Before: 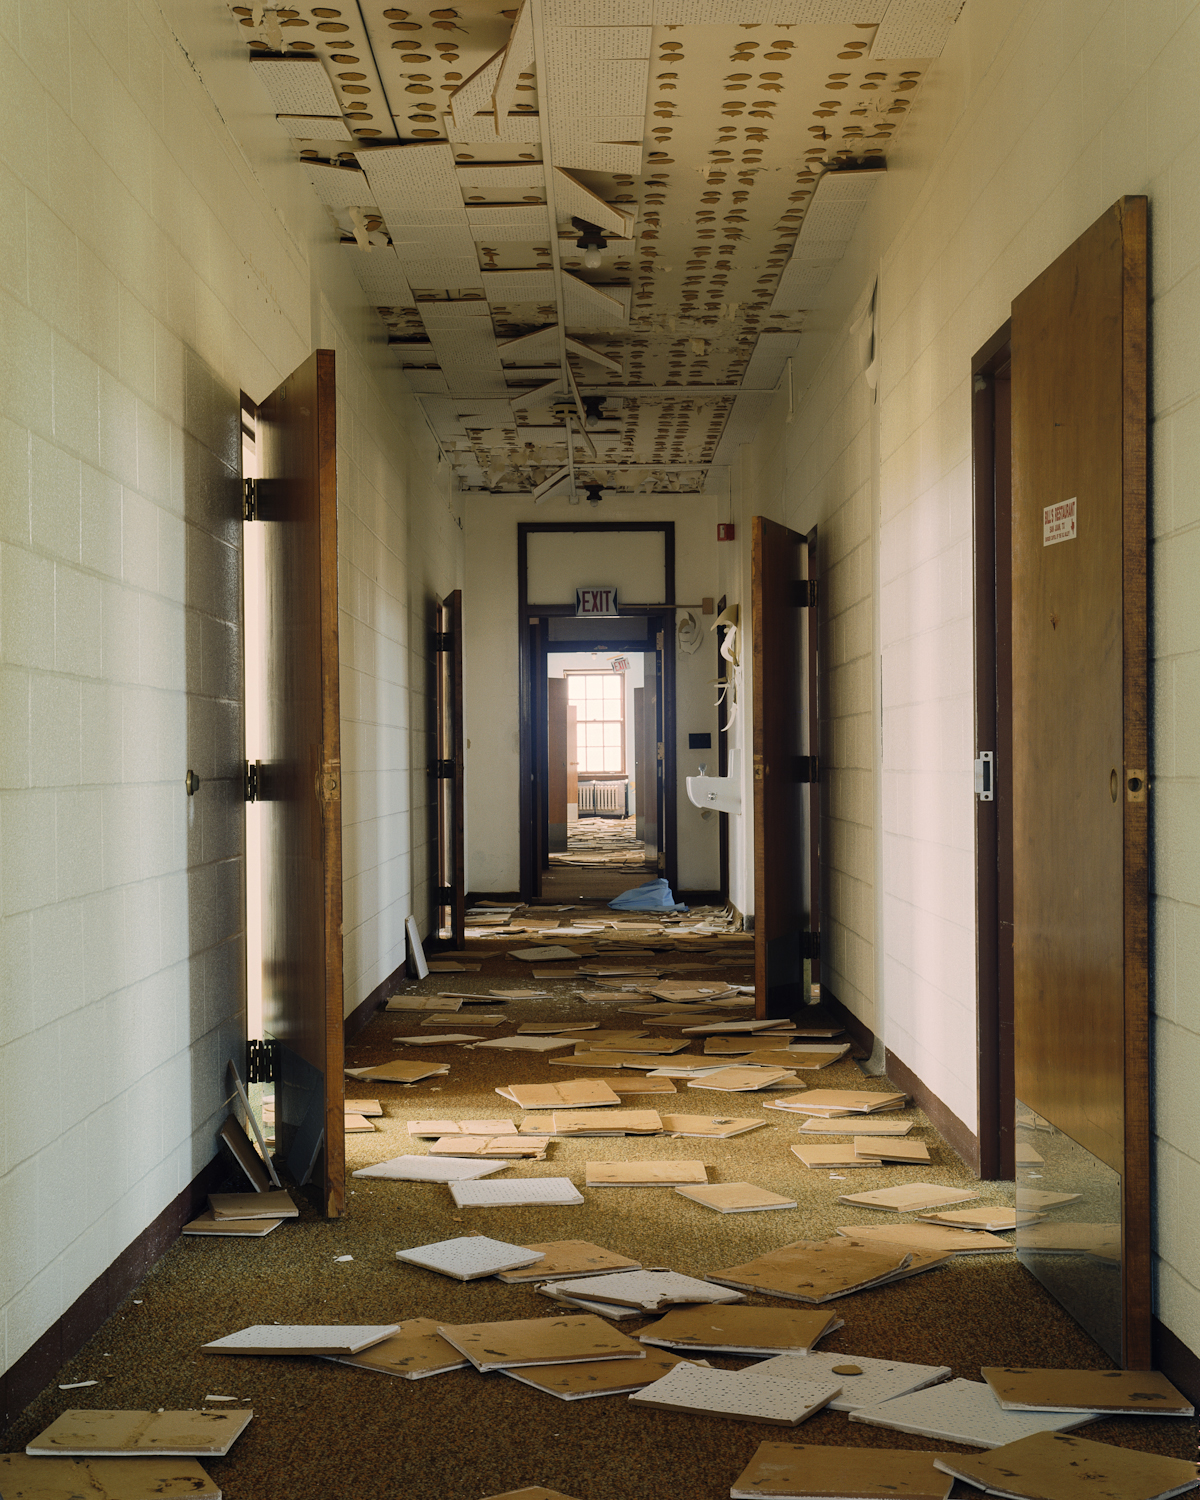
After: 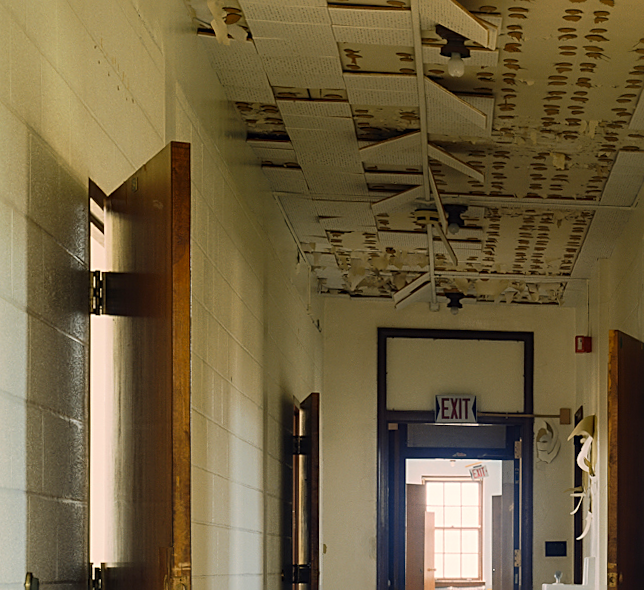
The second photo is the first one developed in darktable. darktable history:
crop: left 15.306%, top 9.065%, right 30.789%, bottom 48.638%
rotate and perspective: rotation 0.679°, lens shift (horizontal) 0.136, crop left 0.009, crop right 0.991, crop top 0.078, crop bottom 0.95
sharpen: on, module defaults
contrast brightness saturation: contrast 0.09, saturation 0.28
